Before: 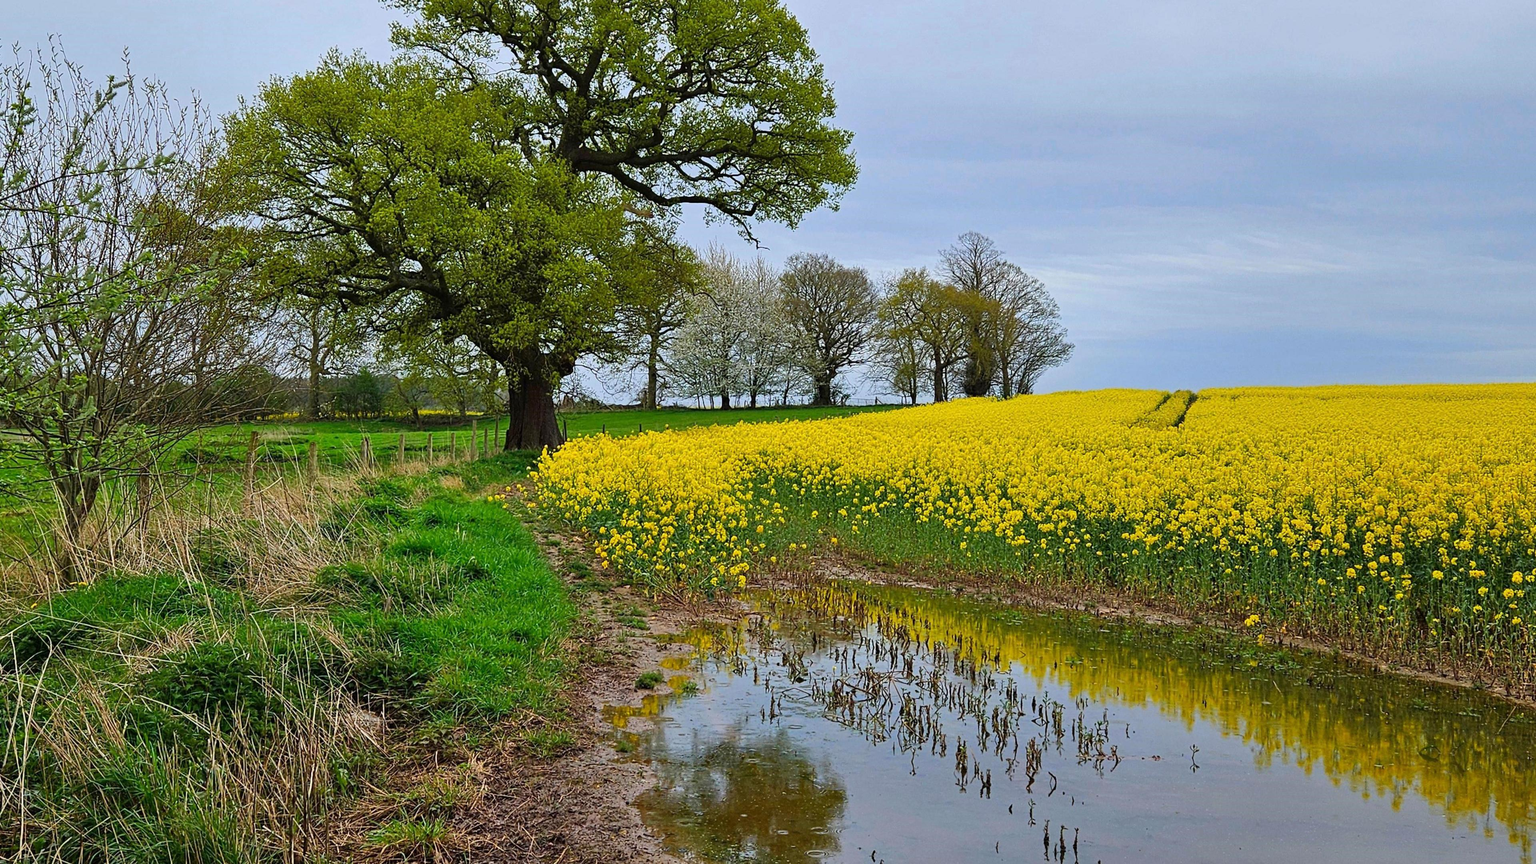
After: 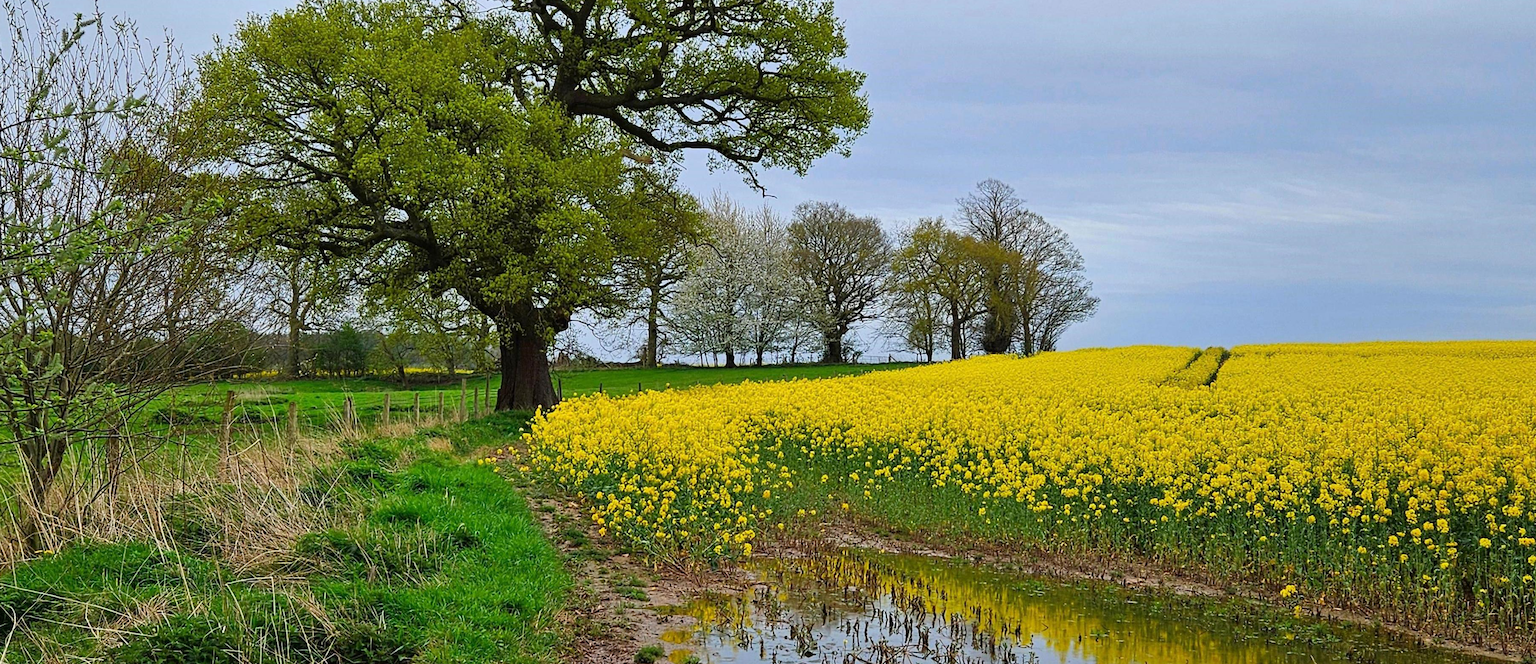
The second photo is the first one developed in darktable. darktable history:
crop: left 2.425%, top 7.356%, right 3.243%, bottom 20.138%
